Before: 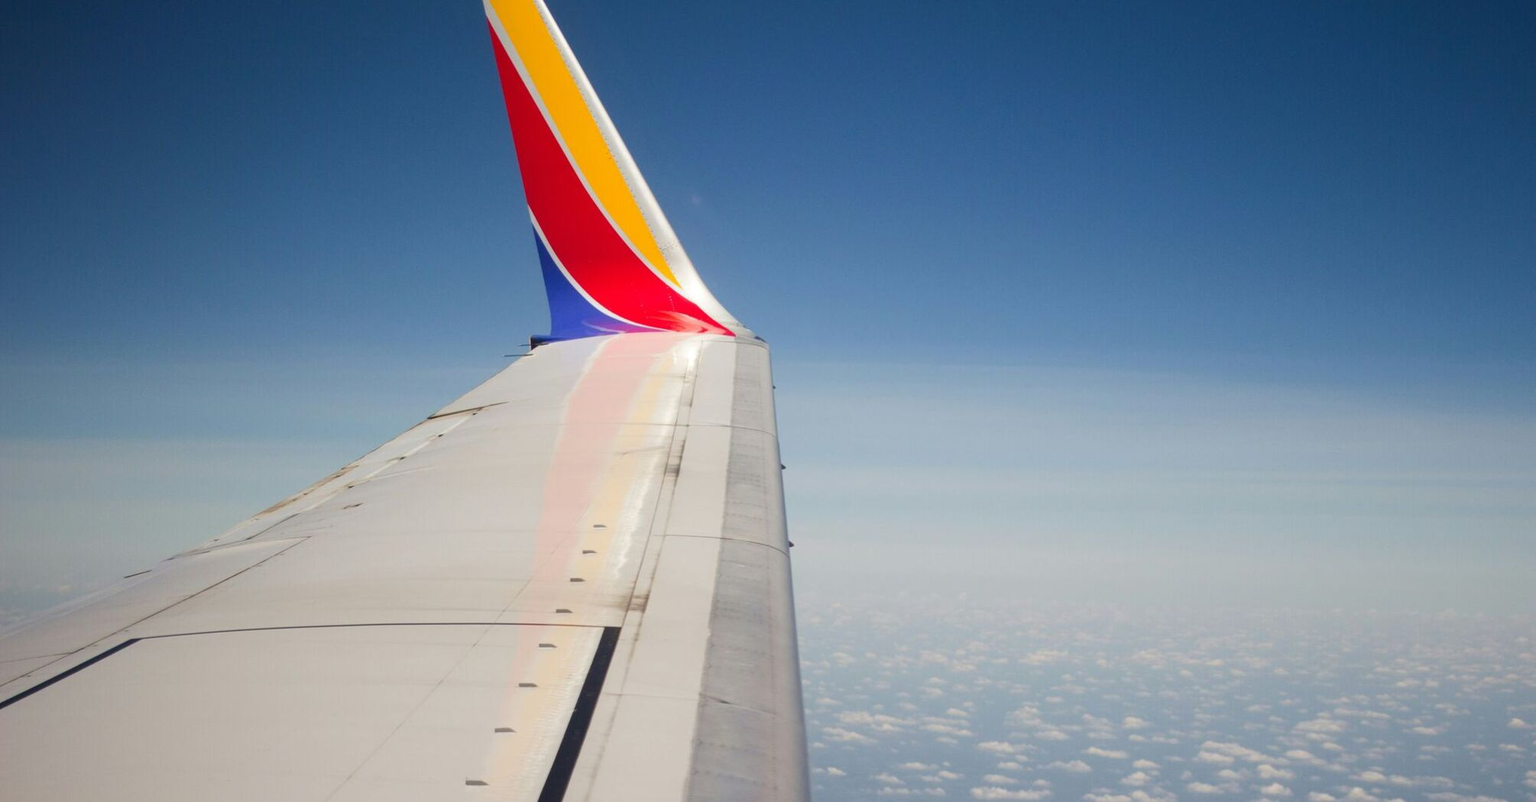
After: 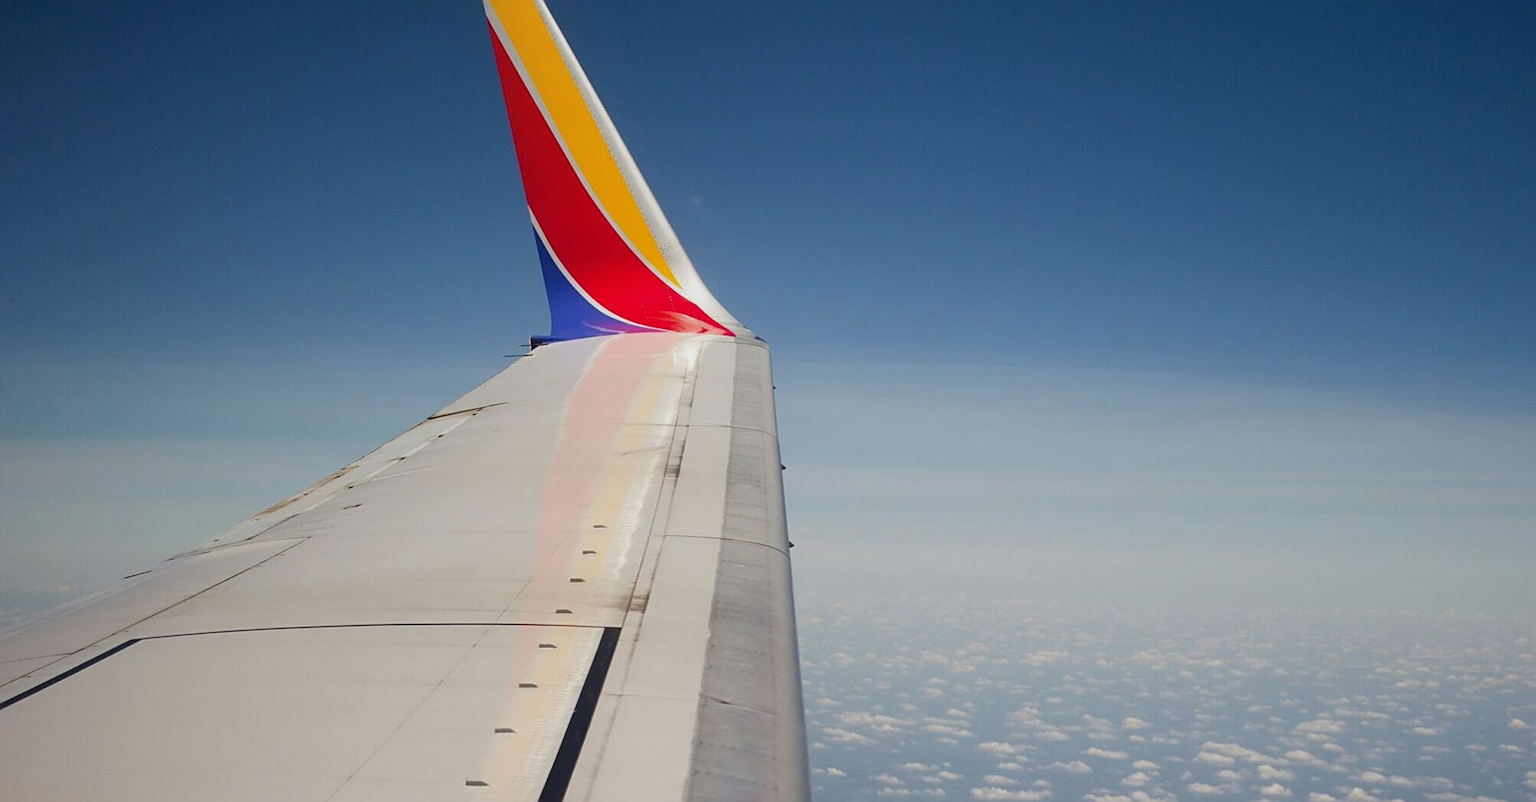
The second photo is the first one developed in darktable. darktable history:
sharpen: on, module defaults
shadows and highlights: radius 264.75, soften with gaussian
graduated density: on, module defaults
